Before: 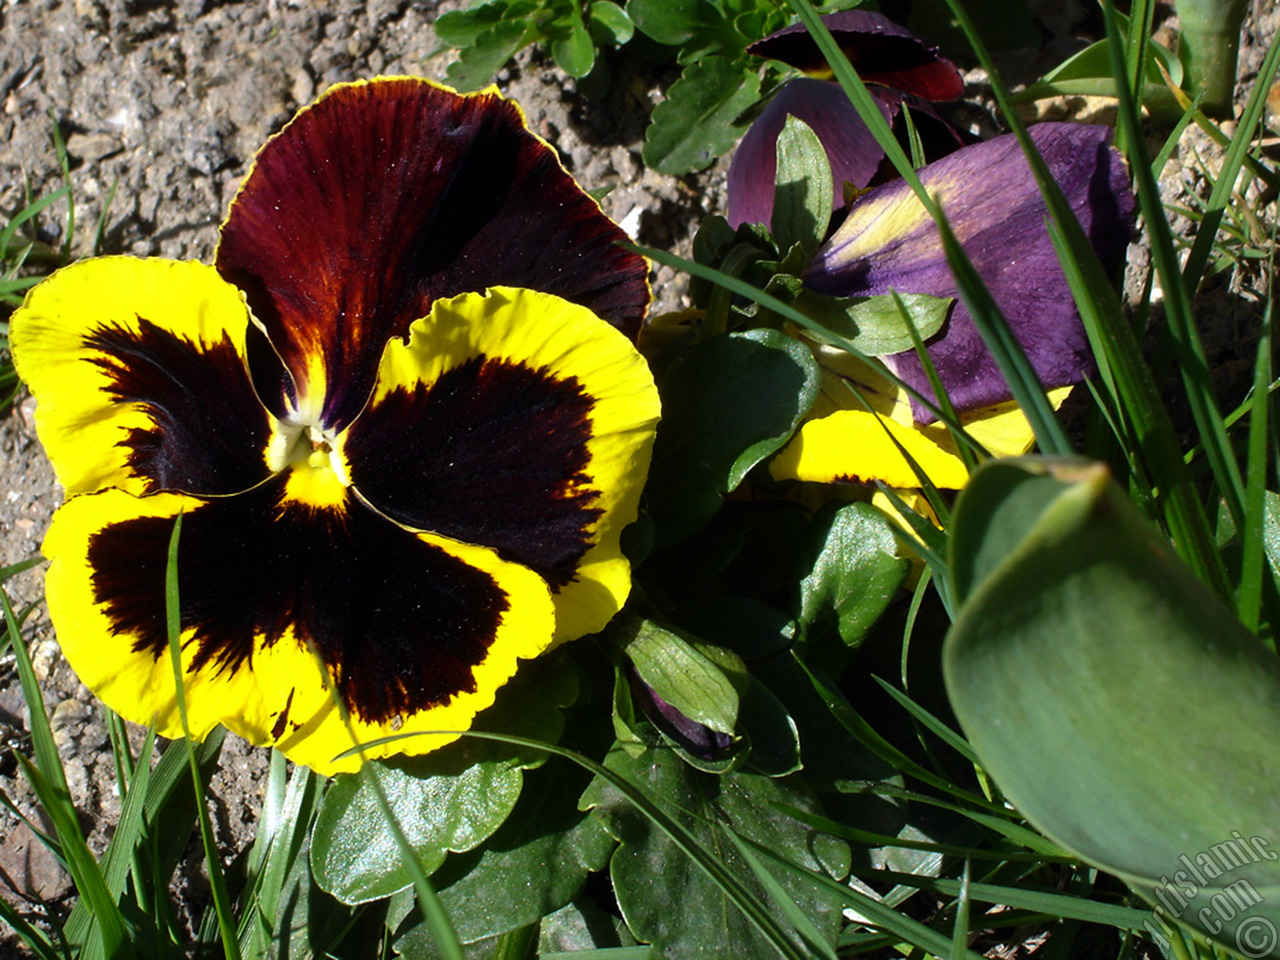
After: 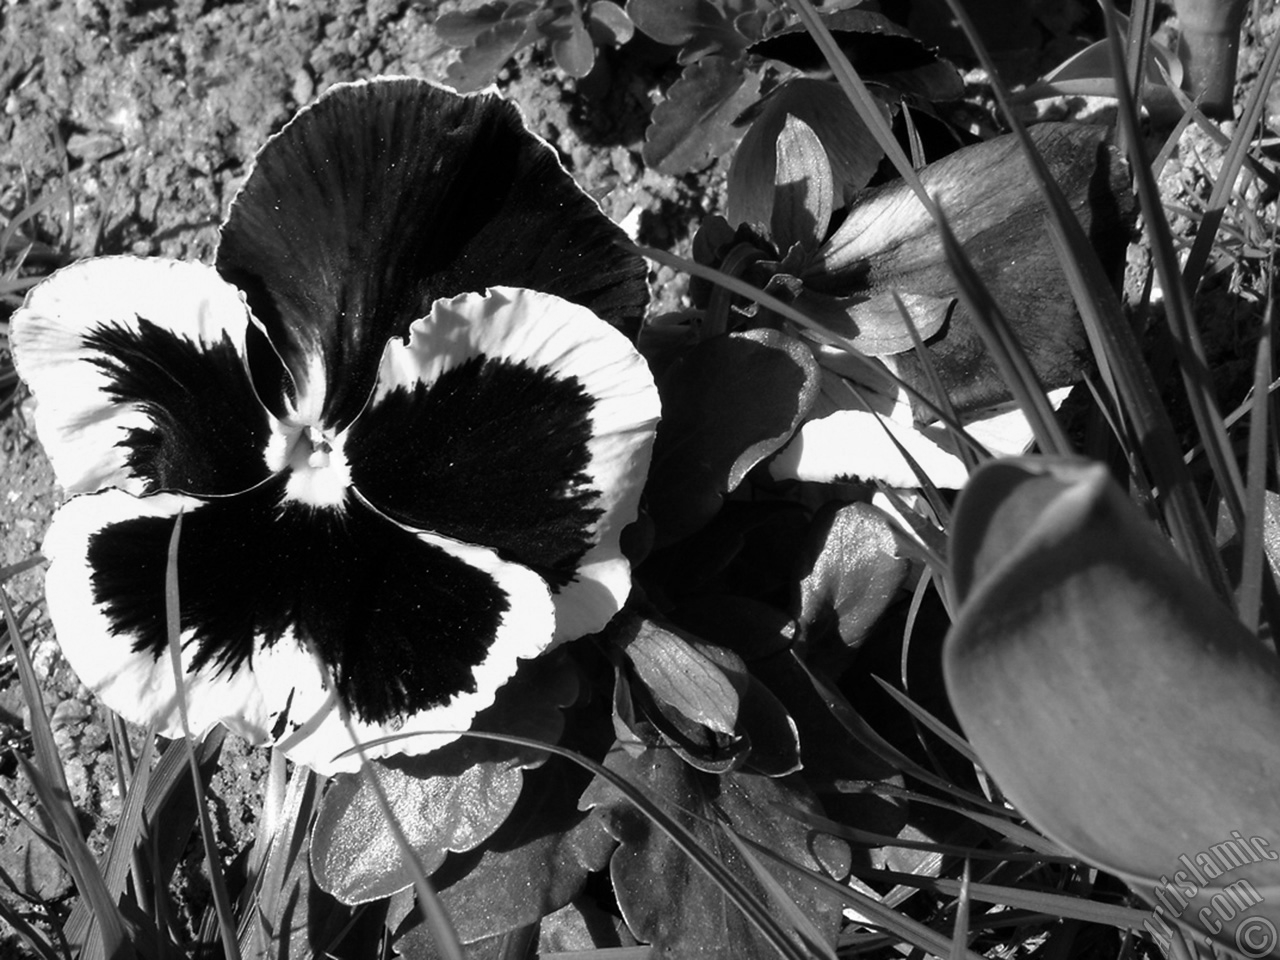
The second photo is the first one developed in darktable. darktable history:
monochrome: a 32, b 64, size 2.3, highlights 1
white balance: red 0.978, blue 0.999
